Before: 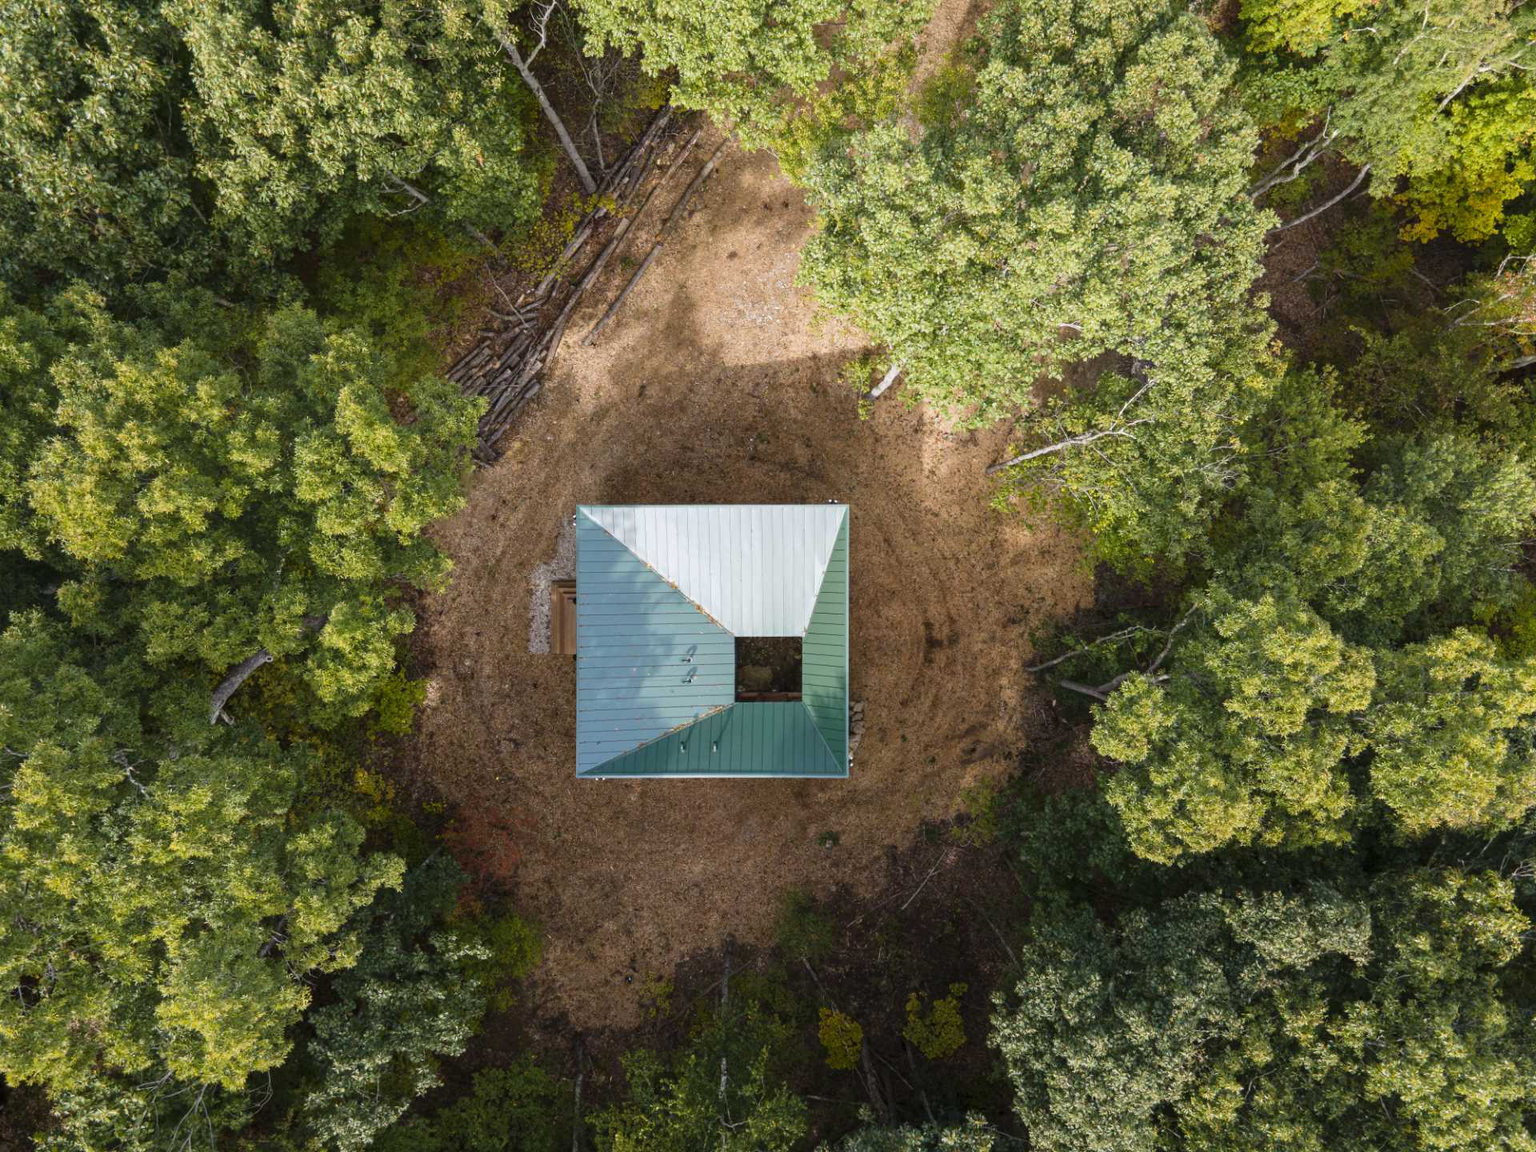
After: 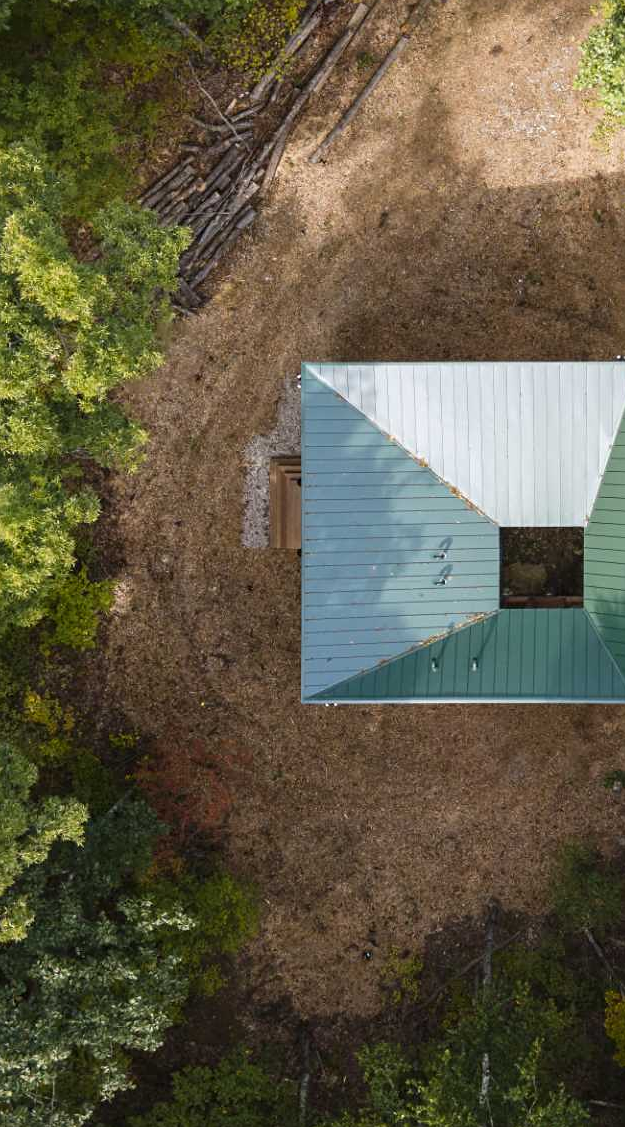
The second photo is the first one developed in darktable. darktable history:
sharpen: amount 0.215
crop and rotate: left 21.853%, top 18.748%, right 45.567%, bottom 2.986%
